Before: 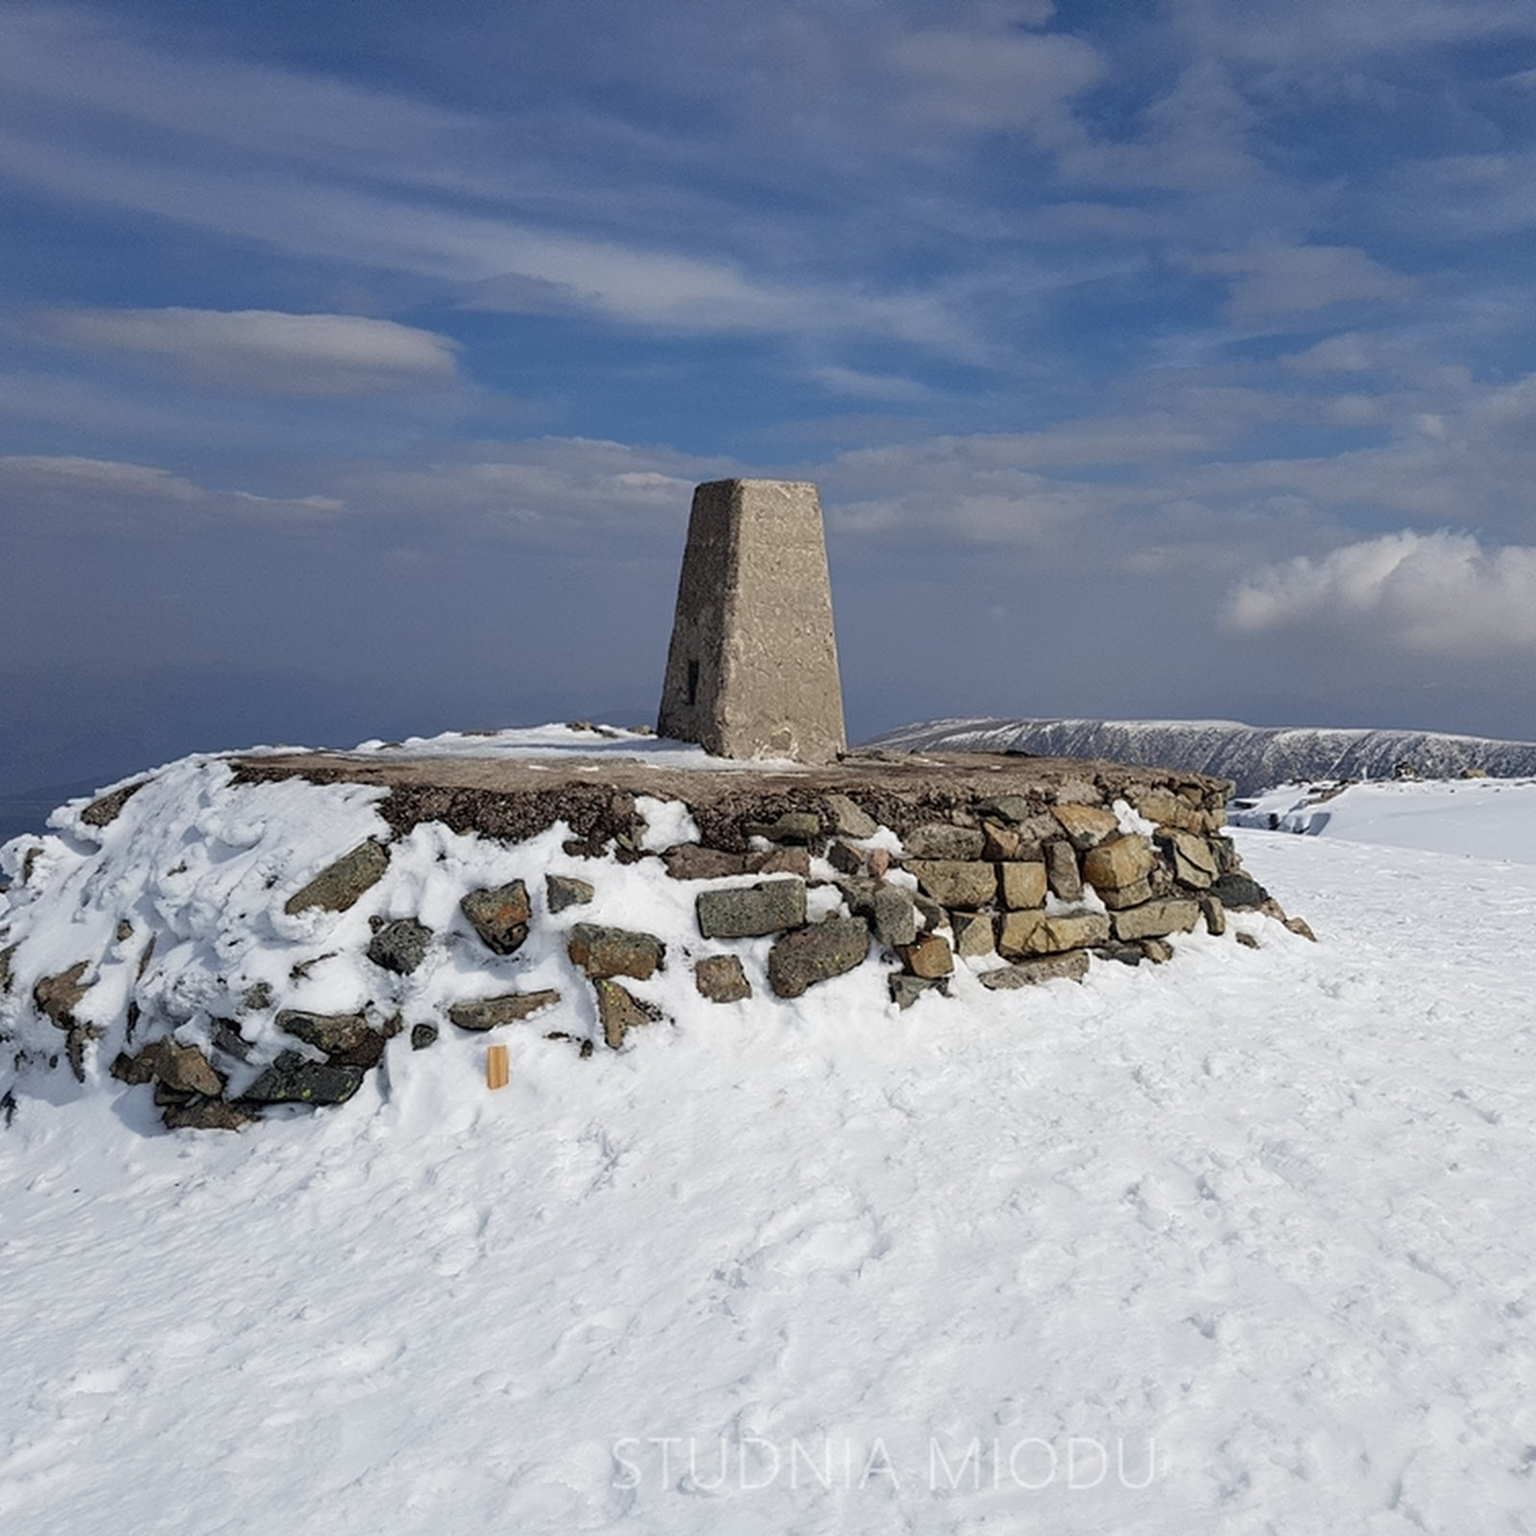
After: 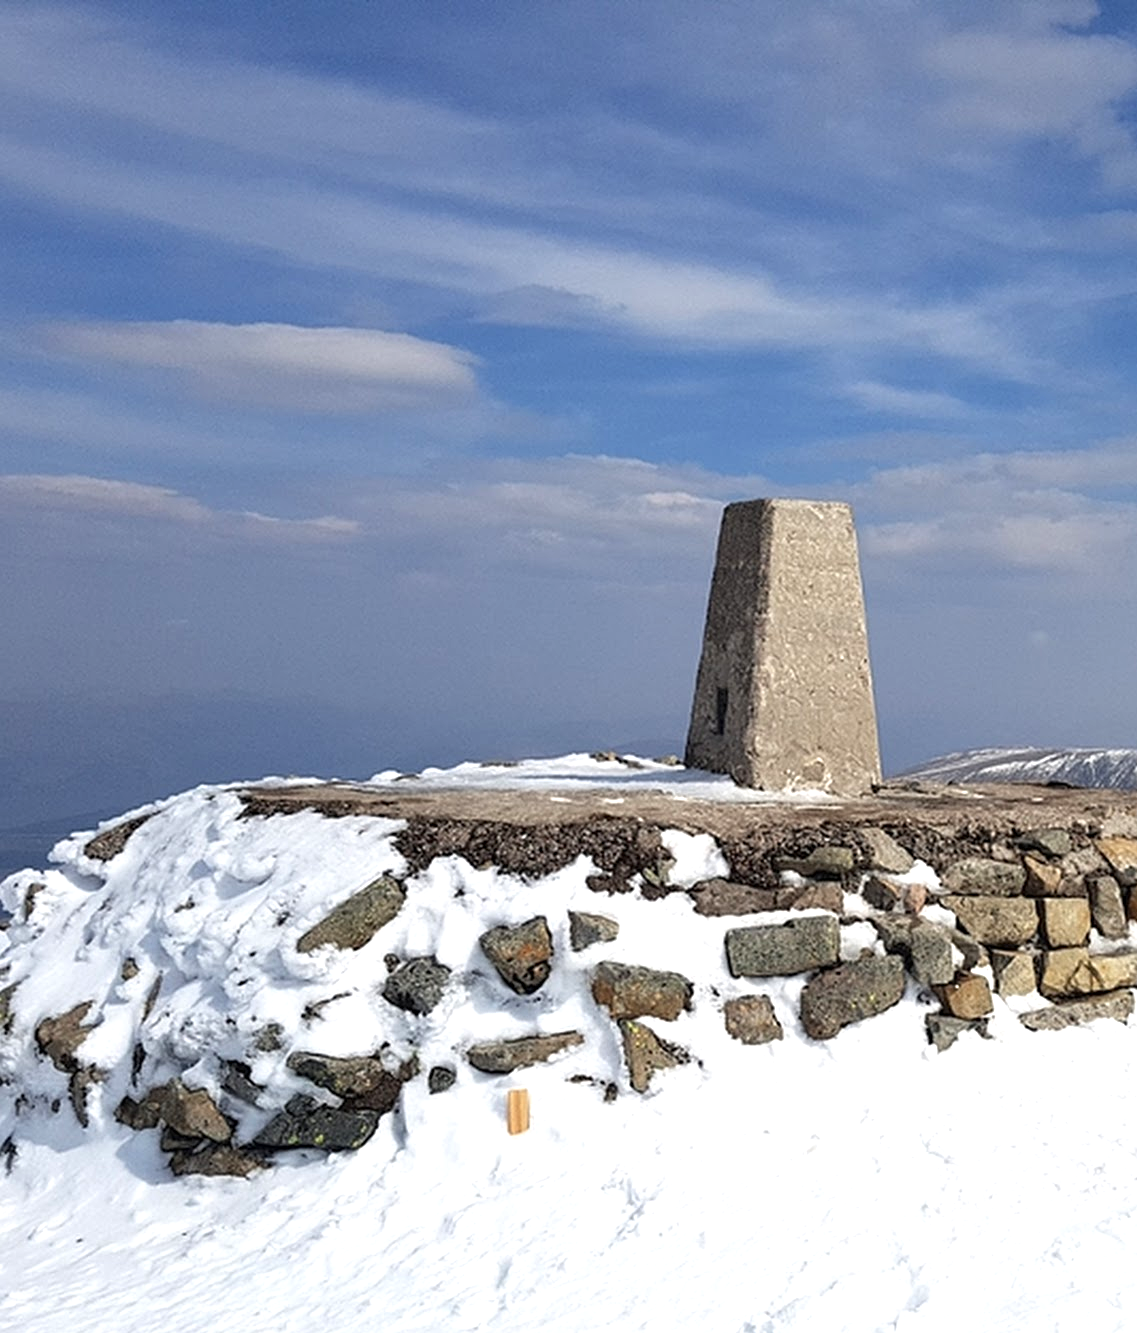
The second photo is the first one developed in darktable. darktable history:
exposure: black level correction 0, exposure 0.7 EV, compensate exposure bias true, compensate highlight preservation false
sharpen: amount 0.2
crop: right 28.885%, bottom 16.626%
